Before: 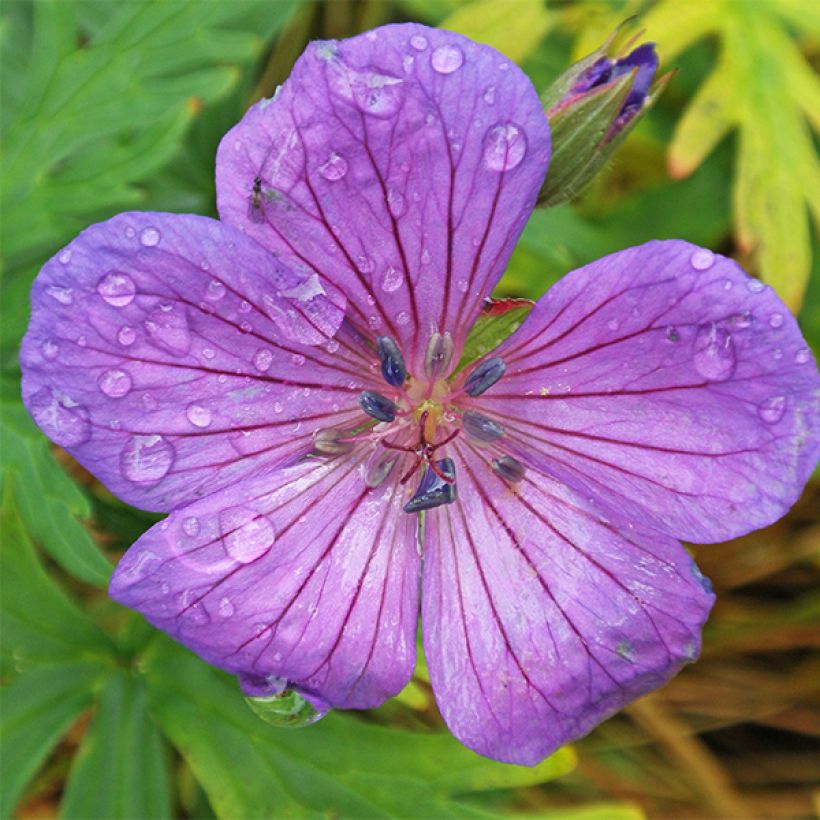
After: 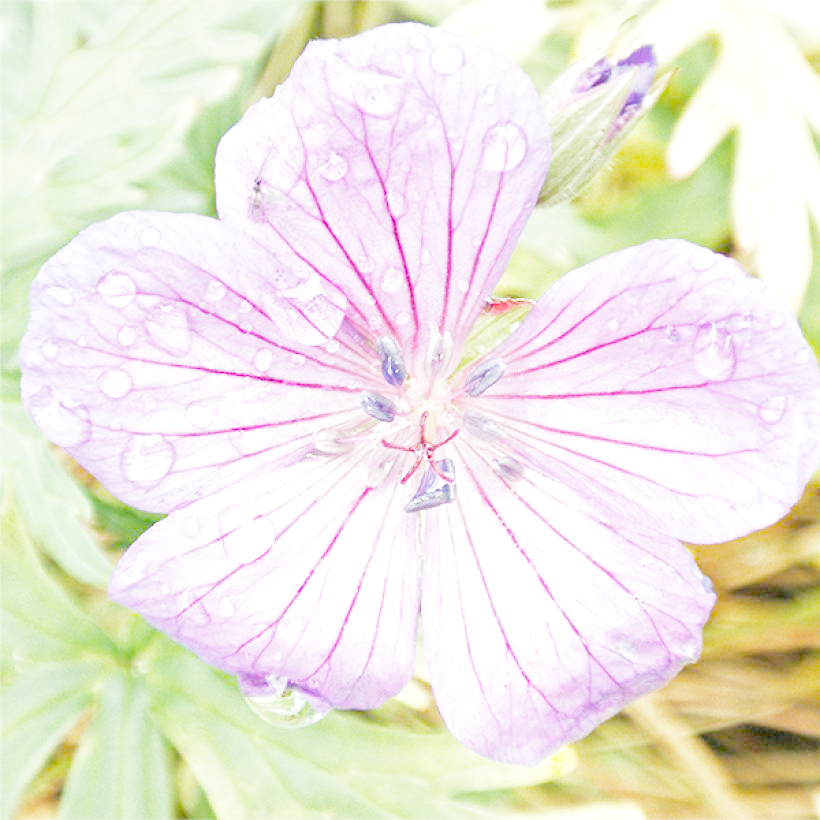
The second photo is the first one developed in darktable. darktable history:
exposure: exposure 0.6 EV, compensate highlight preservation false
color balance: output saturation 110%
filmic rgb: middle gray luminance 12.74%, black relative exposure -10.13 EV, white relative exposure 3.47 EV, threshold 6 EV, target black luminance 0%, hardness 5.74, latitude 44.69%, contrast 1.221, highlights saturation mix 5%, shadows ↔ highlights balance 26.78%, add noise in highlights 0, preserve chrominance no, color science v3 (2019), use custom middle-gray values true, iterations of high-quality reconstruction 0, contrast in highlights soft, enable highlight reconstruction true
local contrast: on, module defaults
